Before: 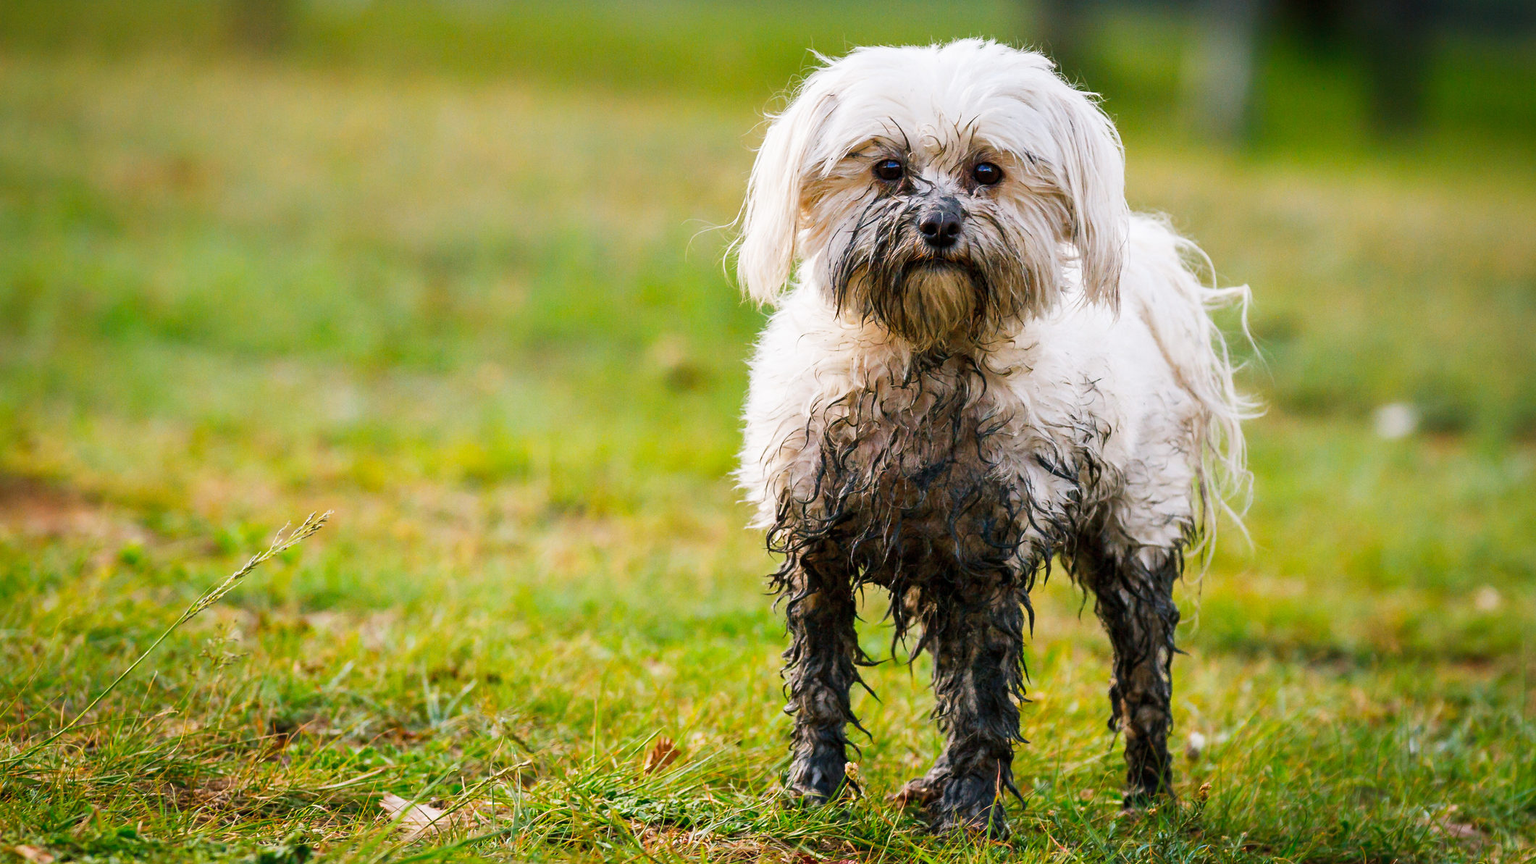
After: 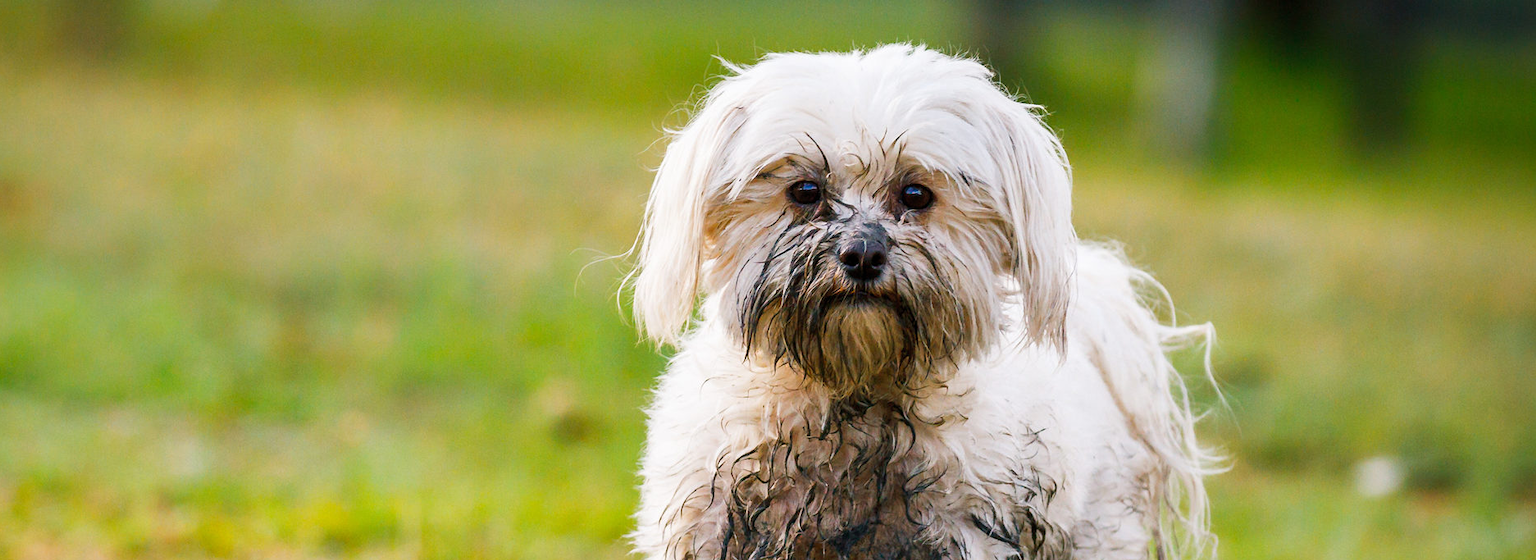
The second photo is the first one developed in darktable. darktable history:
crop and rotate: left 11.648%, bottom 42.673%
